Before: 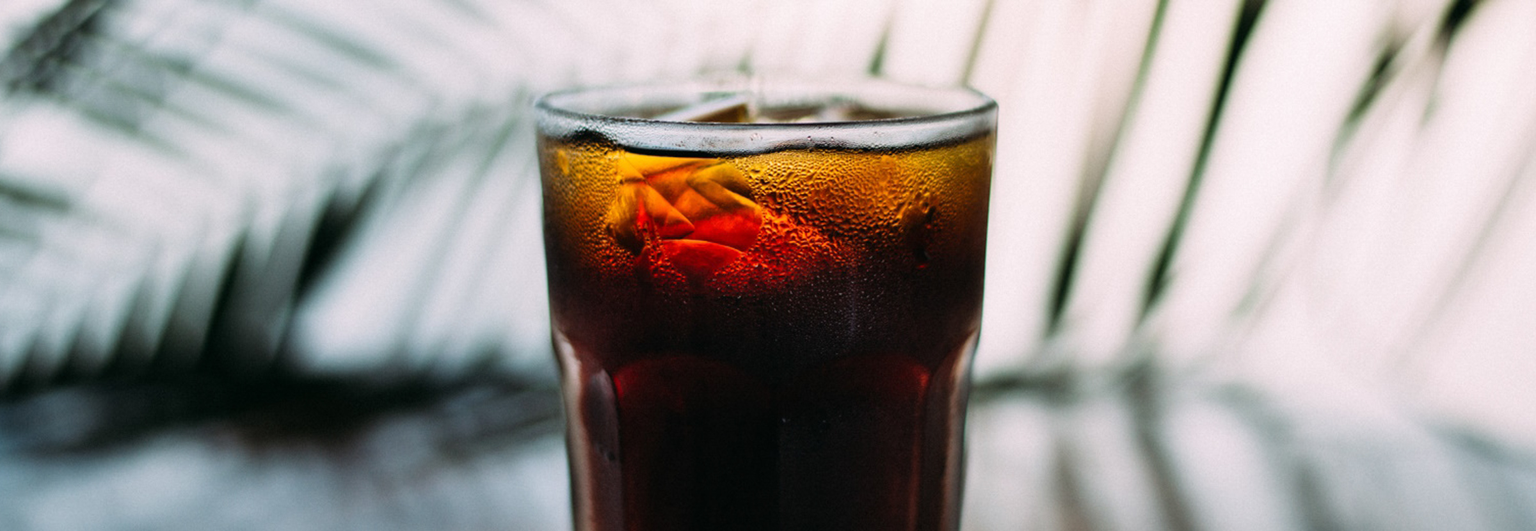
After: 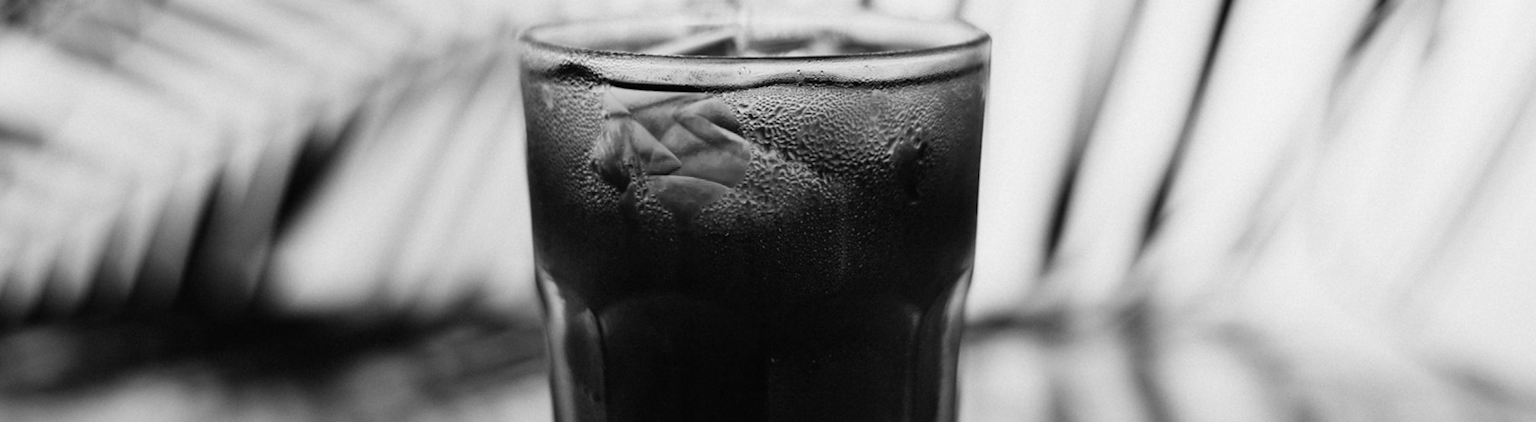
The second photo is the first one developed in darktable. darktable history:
crop and rotate: left 1.814%, top 12.818%, right 0.25%, bottom 9.225%
monochrome: on, module defaults
